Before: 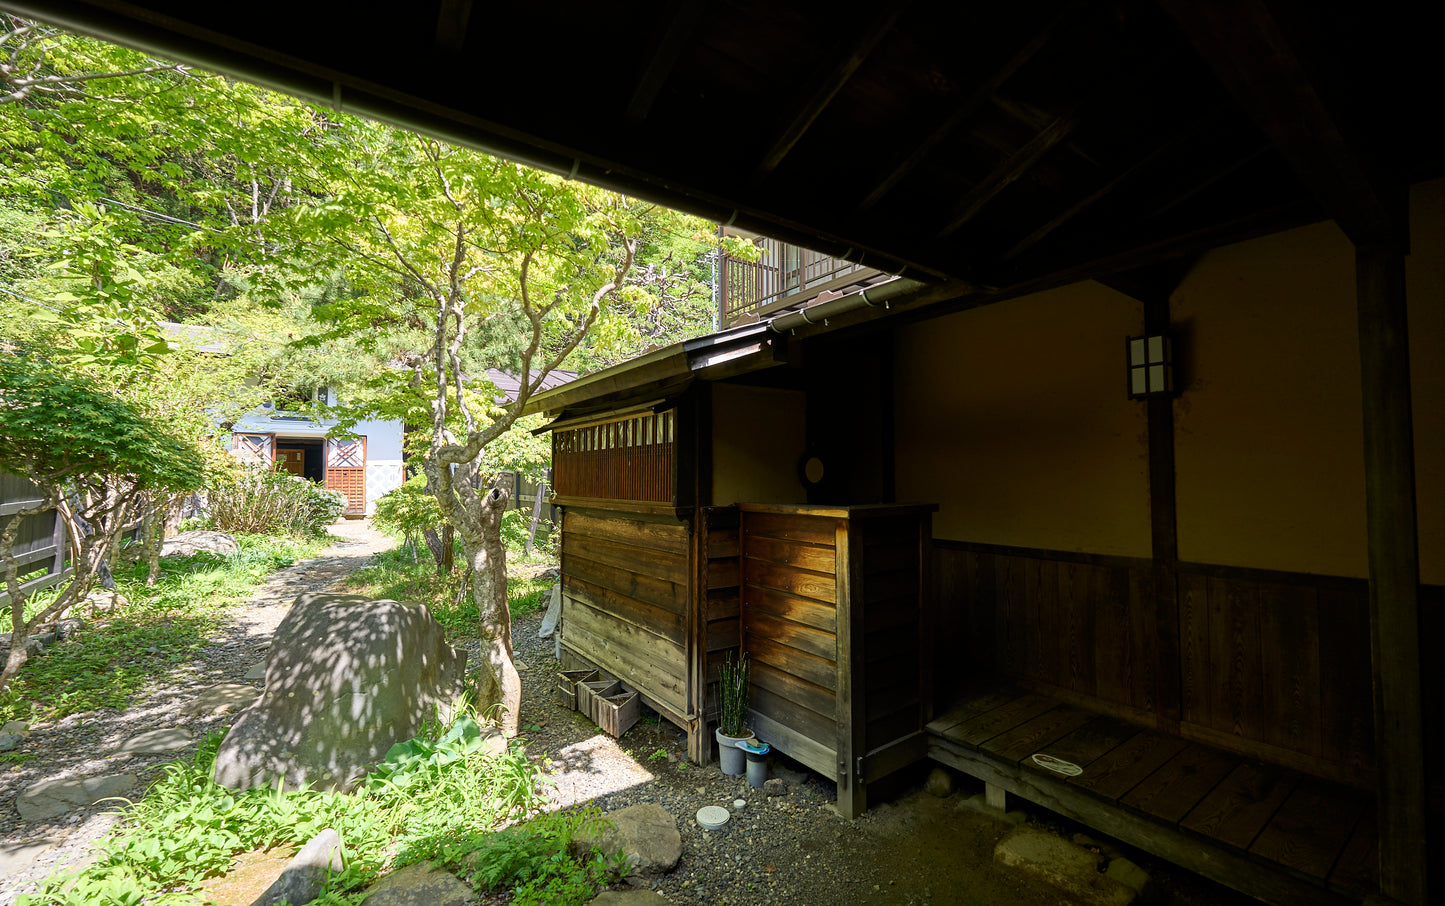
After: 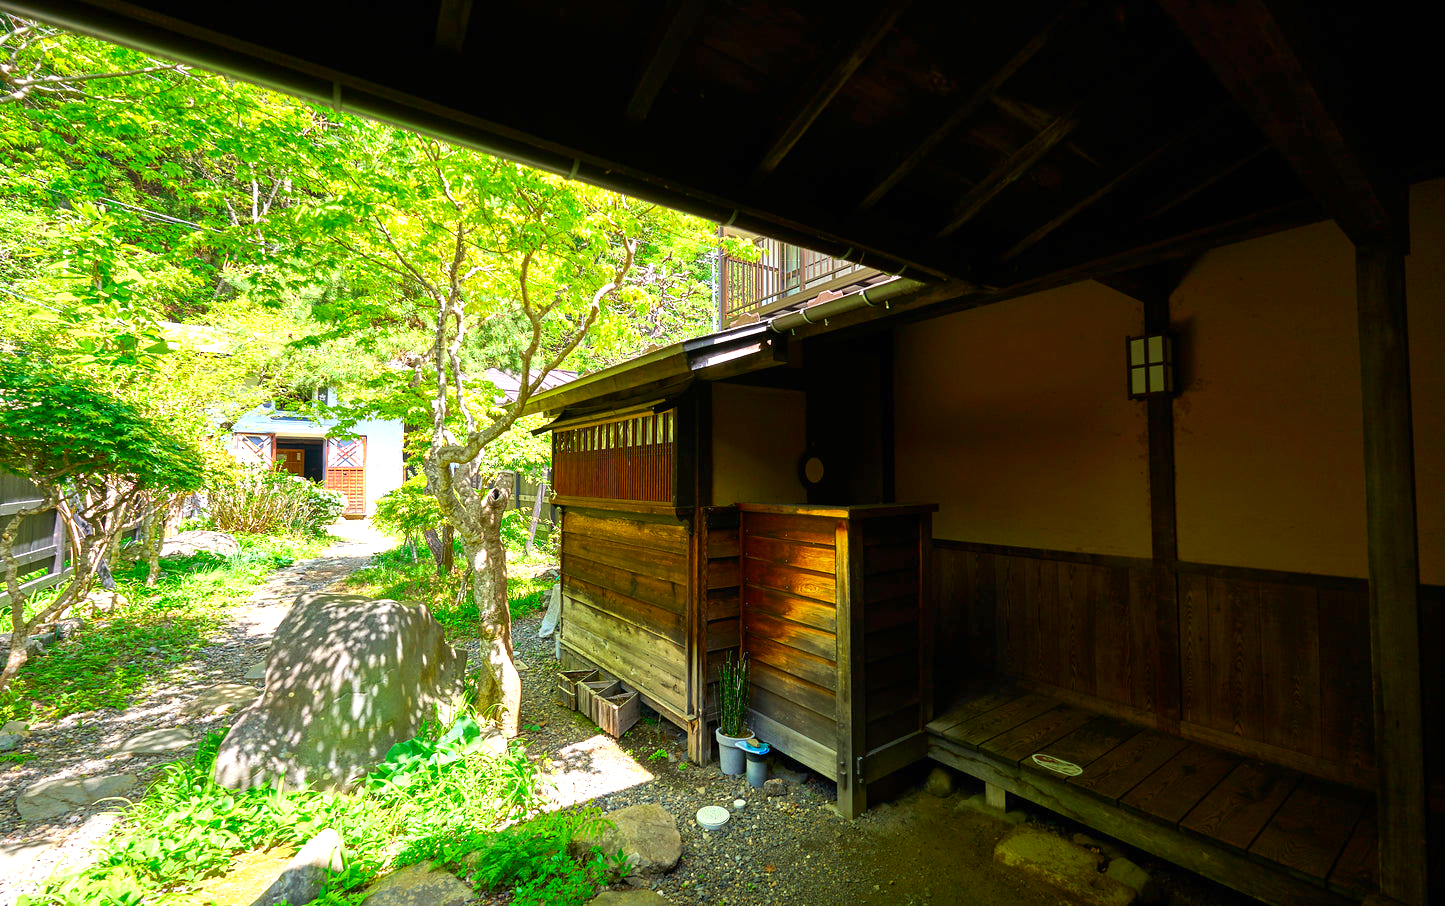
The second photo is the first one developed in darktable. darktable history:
exposure: black level correction 0, exposure 0.7 EV, compensate exposure bias true, compensate highlight preservation false
tone equalizer: on, module defaults
color contrast: green-magenta contrast 1.69, blue-yellow contrast 1.49
